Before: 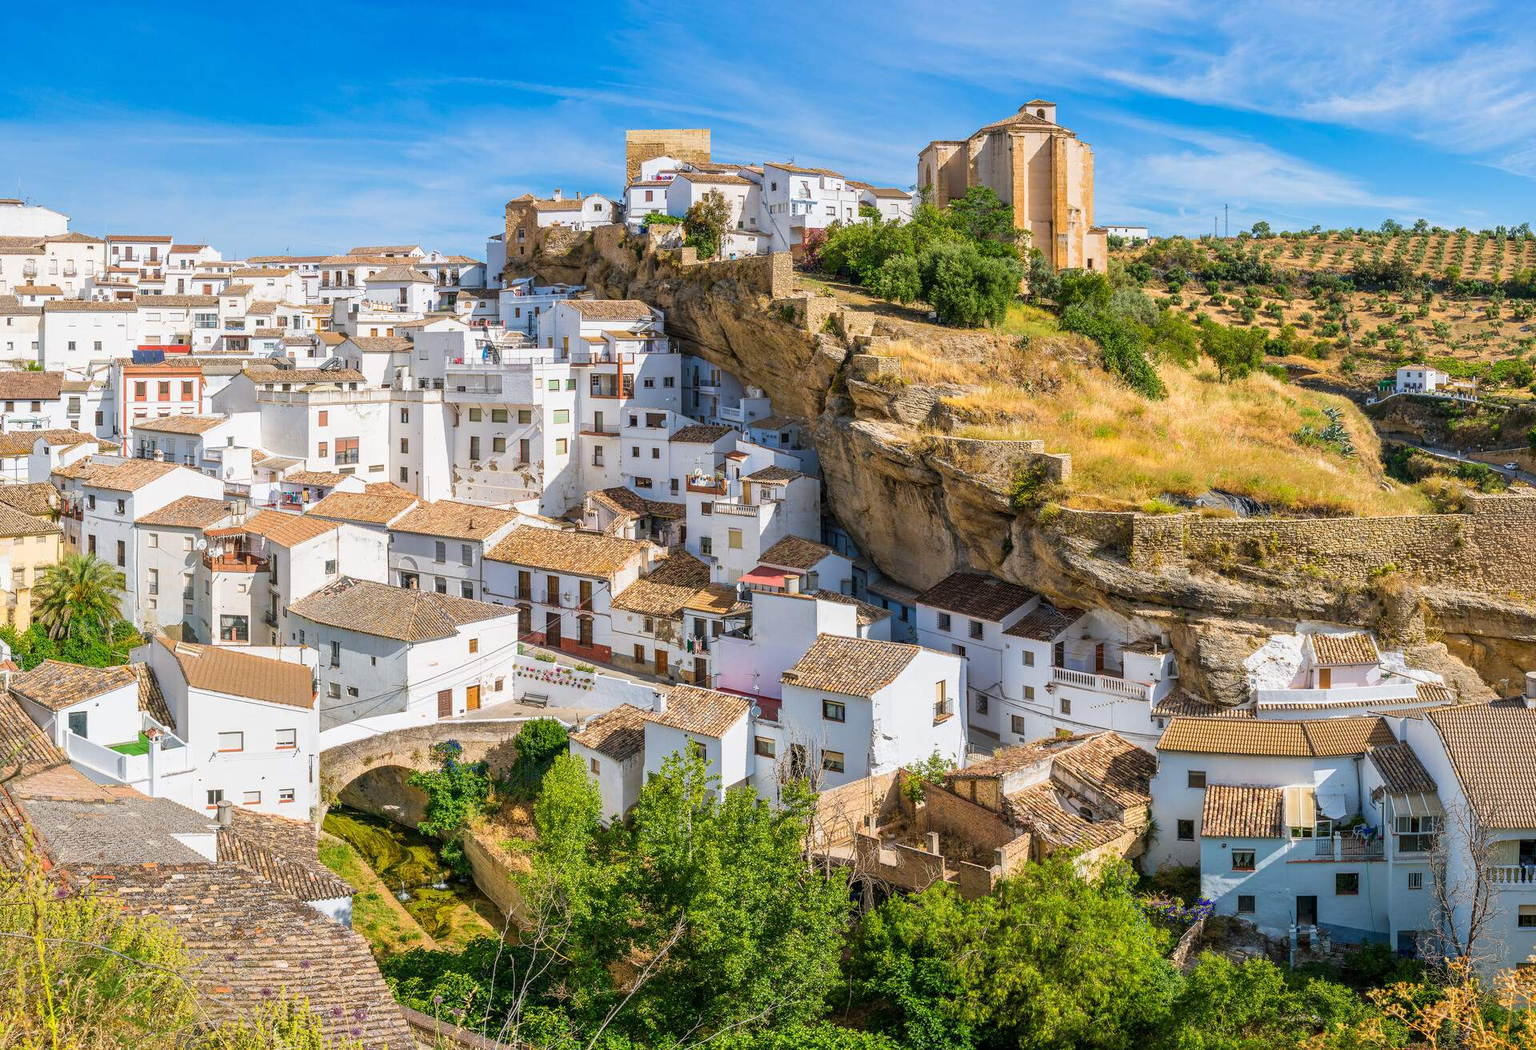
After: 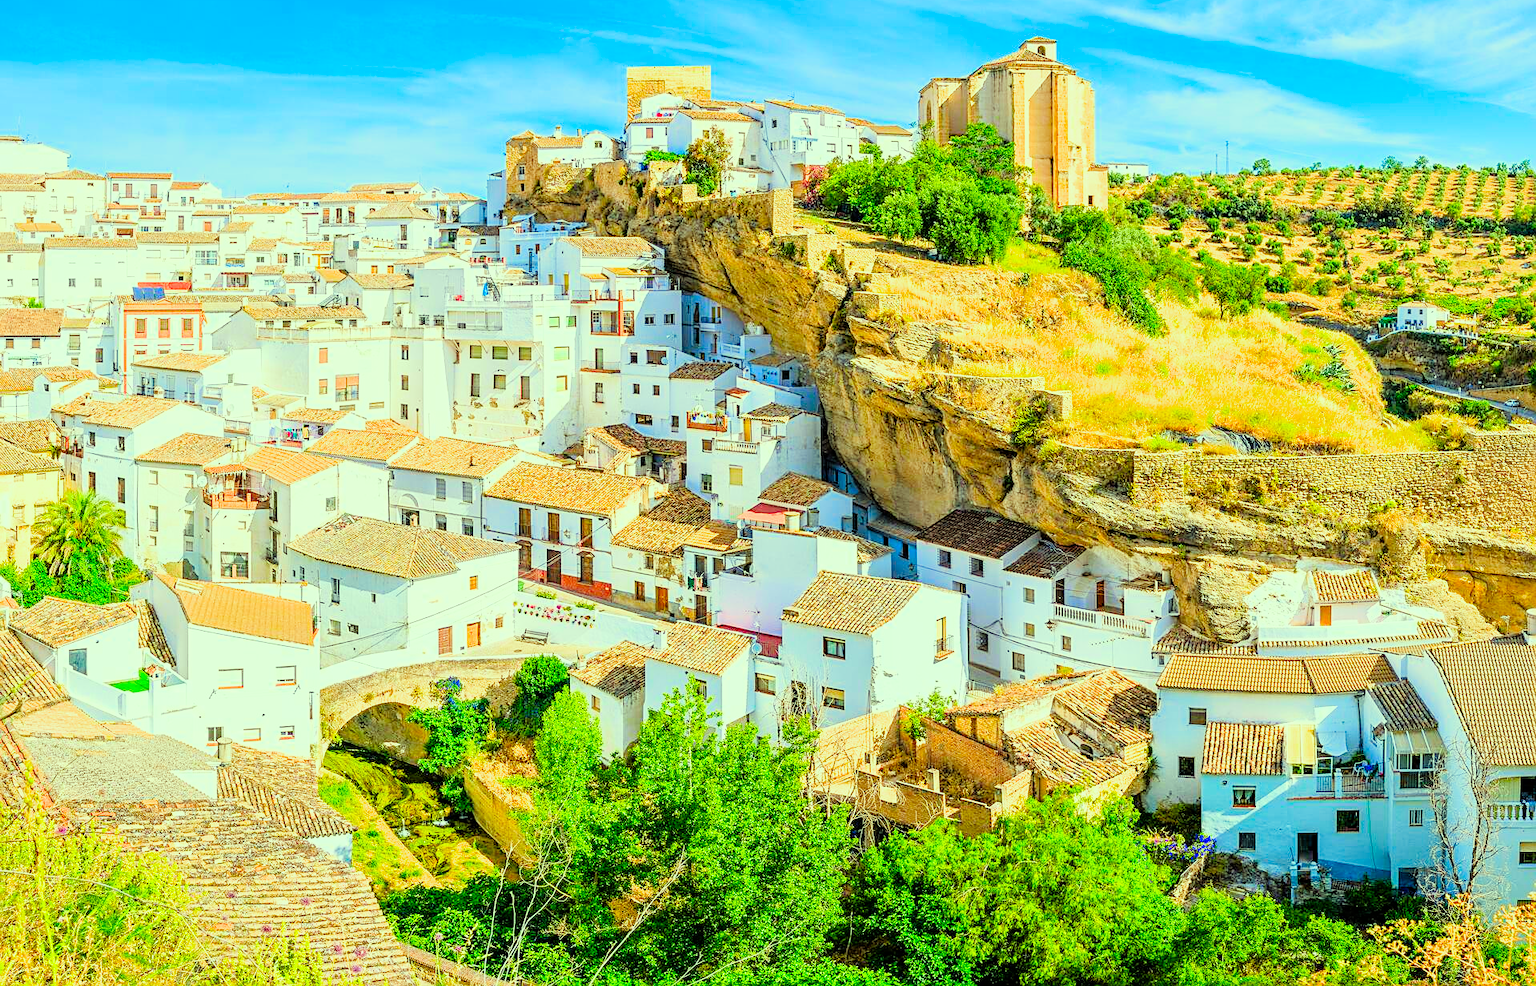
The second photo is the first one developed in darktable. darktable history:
crop and rotate: top 6.022%
exposure: black level correction 0, exposure 1.001 EV, compensate highlight preservation false
filmic rgb: black relative exposure -7.65 EV, white relative exposure 4.56 EV, hardness 3.61
tone equalizer: -8 EV -0.758 EV, -7 EV -0.714 EV, -6 EV -0.585 EV, -5 EV -0.366 EV, -3 EV 0.399 EV, -2 EV 0.6 EV, -1 EV 0.69 EV, +0 EV 0.74 EV
color correction: highlights a* -11.03, highlights b* 9.94, saturation 1.72
sharpen: on, module defaults
